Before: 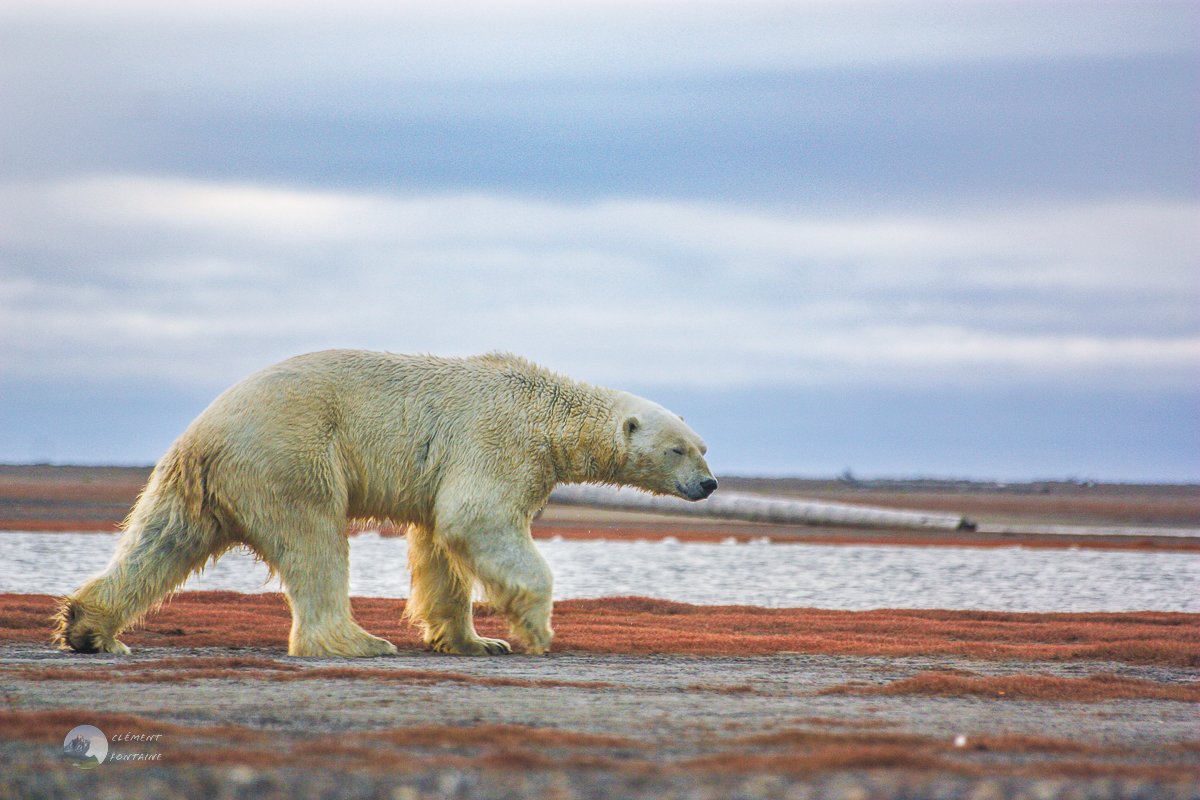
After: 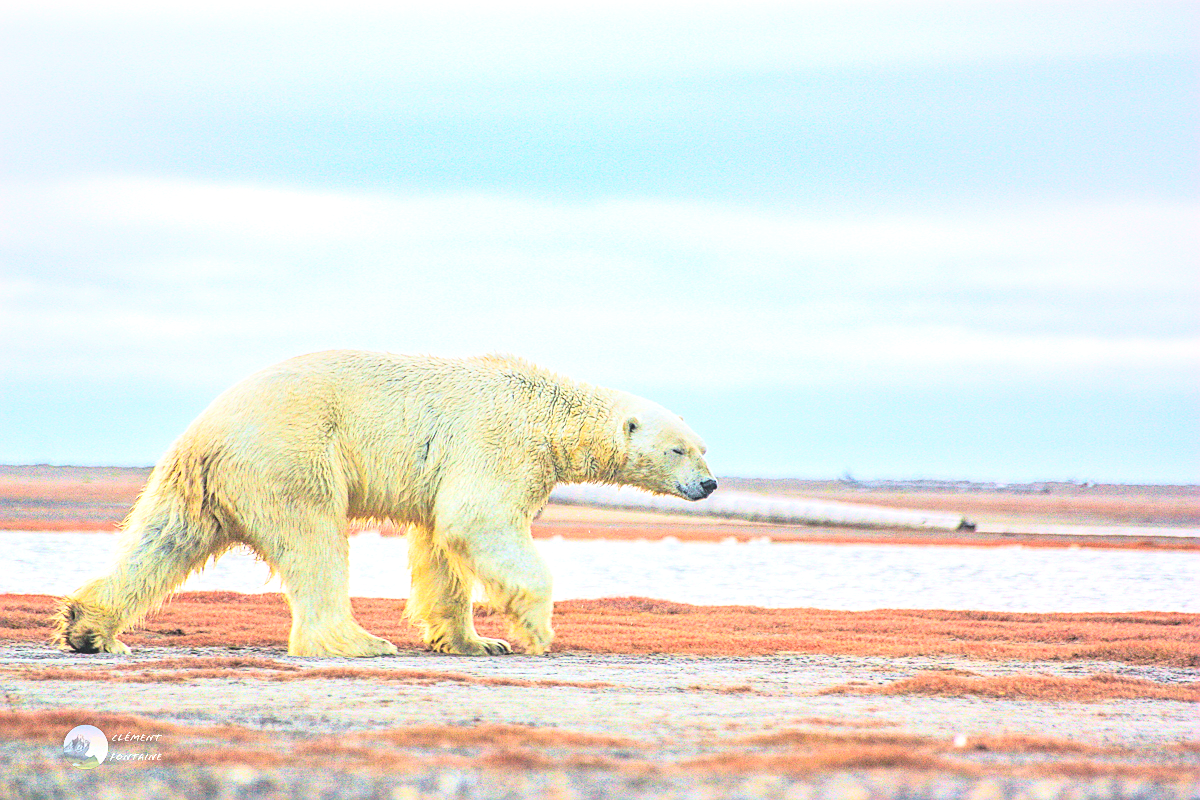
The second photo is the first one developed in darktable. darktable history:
exposure: black level correction 0, exposure 1.37 EV, compensate highlight preservation false
base curve: curves: ch0 [(0, 0) (0.028, 0.03) (0.121, 0.232) (0.46, 0.748) (0.859, 0.968) (1, 1)]
sharpen: on, module defaults
contrast brightness saturation: contrast -0.117
local contrast: detail 130%
